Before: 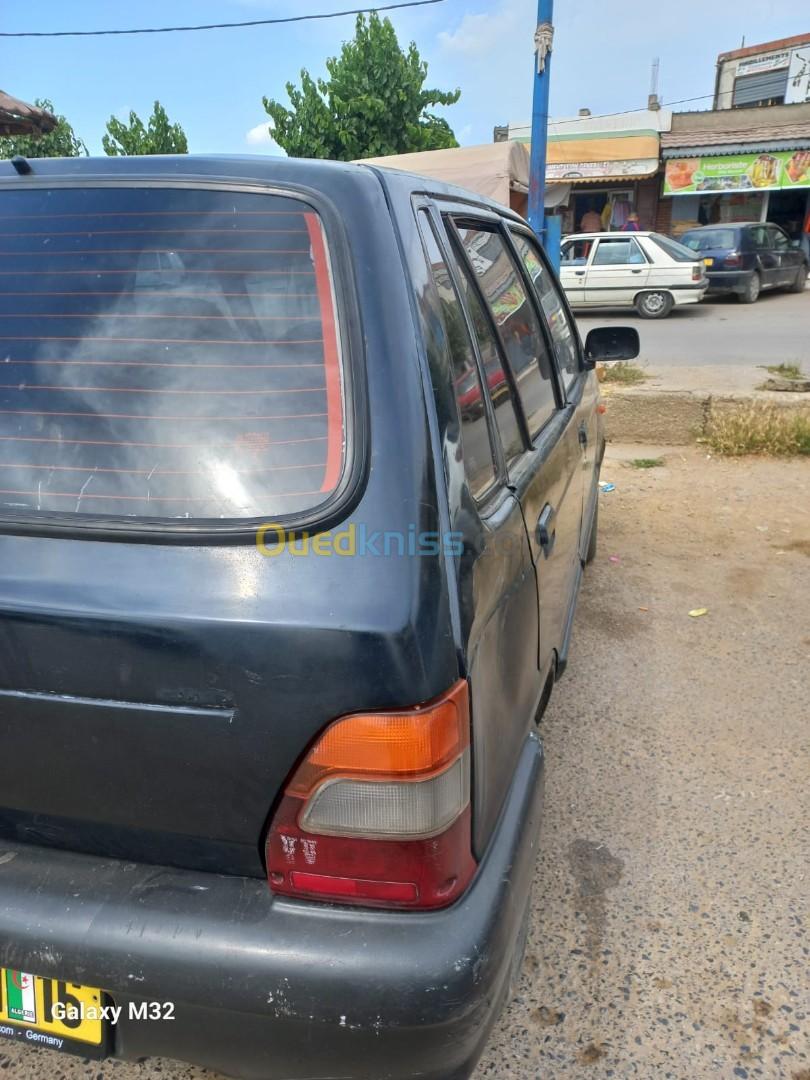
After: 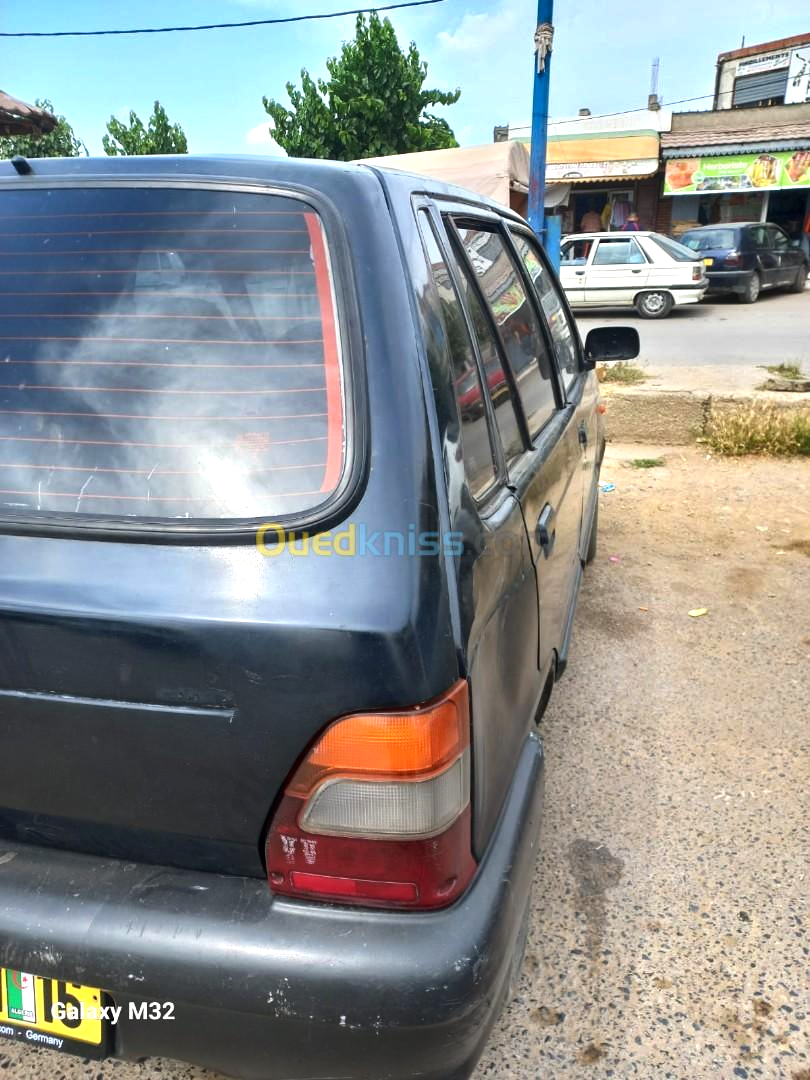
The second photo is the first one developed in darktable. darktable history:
shadows and highlights: soften with gaussian
tone equalizer: -8 EV 0.001 EV, -7 EV -0.002 EV, -6 EV 0.002 EV, -5 EV -0.03 EV, -4 EV -0.116 EV, -3 EV -0.169 EV, -2 EV 0.24 EV, -1 EV 0.702 EV, +0 EV 0.493 EV
